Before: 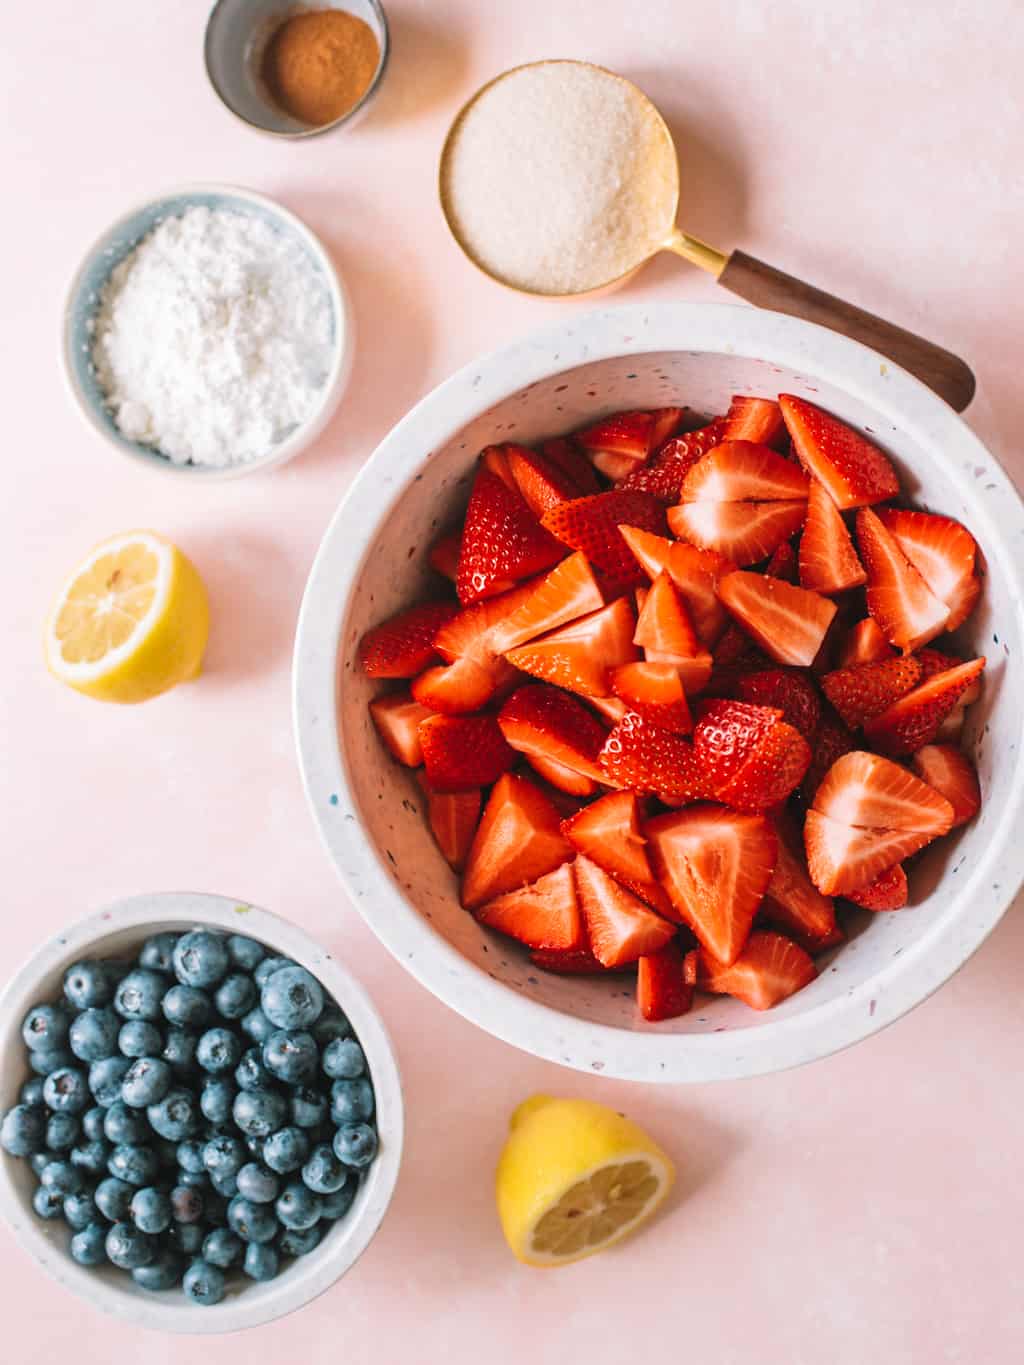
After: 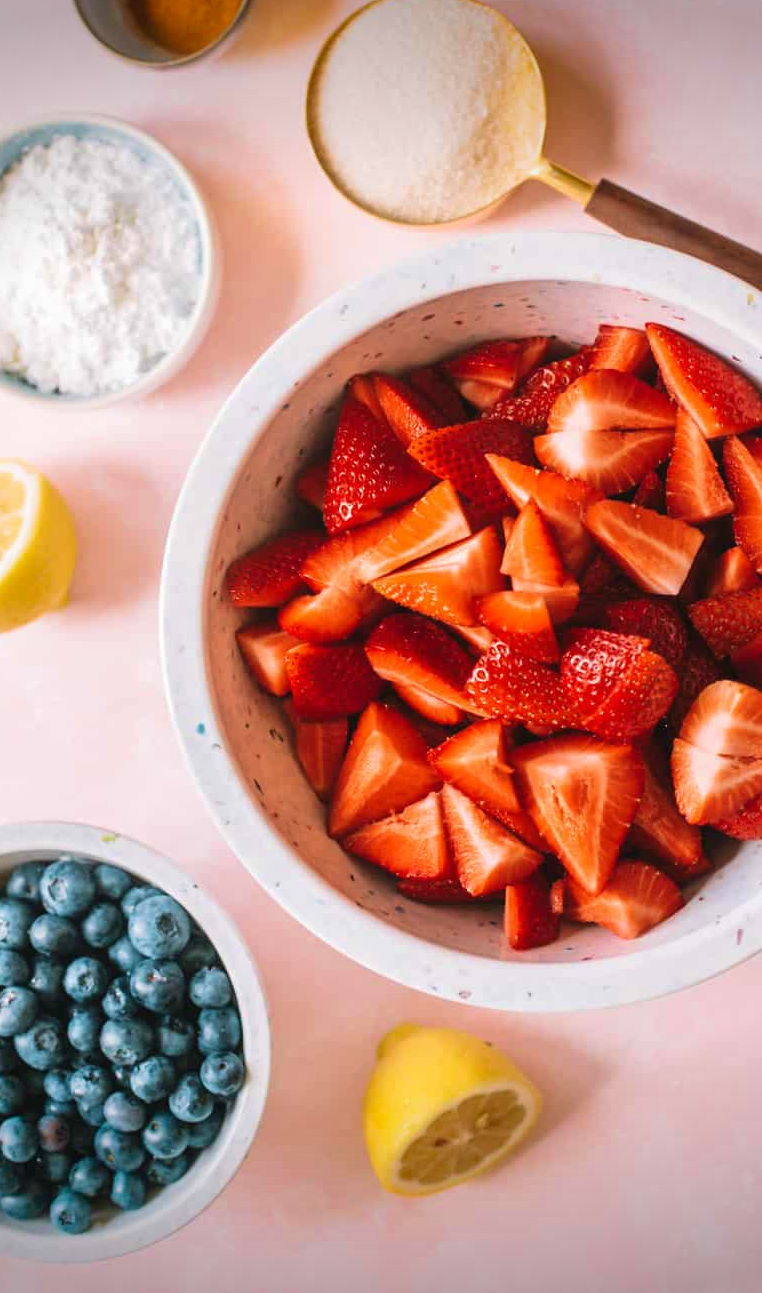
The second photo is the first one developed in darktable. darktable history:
velvia: on, module defaults
crop and rotate: left 13.009%, top 5.248%, right 12.568%
vignetting: fall-off start 99.66%, saturation 0.381, width/height ratio 1.304
contrast equalizer: y [[0.5, 0.502, 0.506, 0.511, 0.52, 0.537], [0.5 ×6], [0.505, 0.509, 0.518, 0.534, 0.553, 0.561], [0 ×6], [0 ×6]], mix -0.288
exposure: compensate highlight preservation false
